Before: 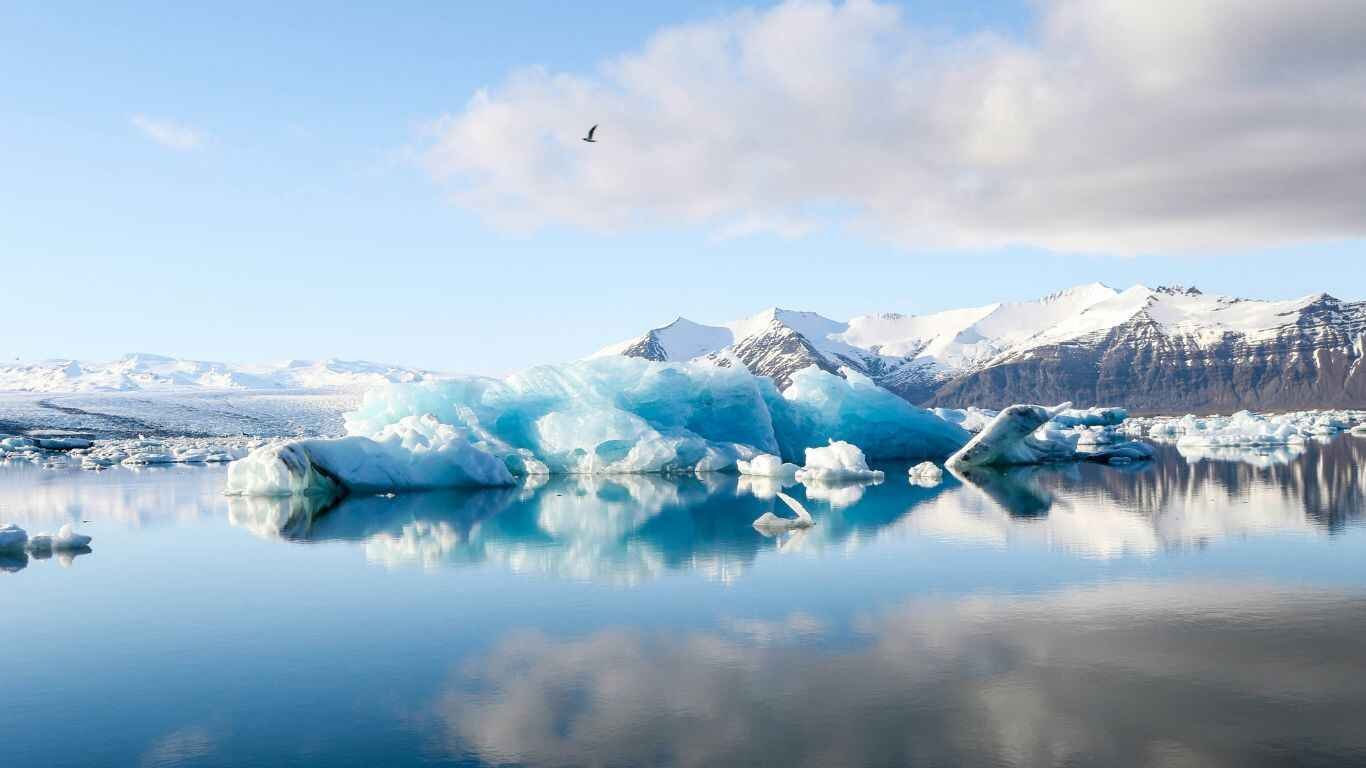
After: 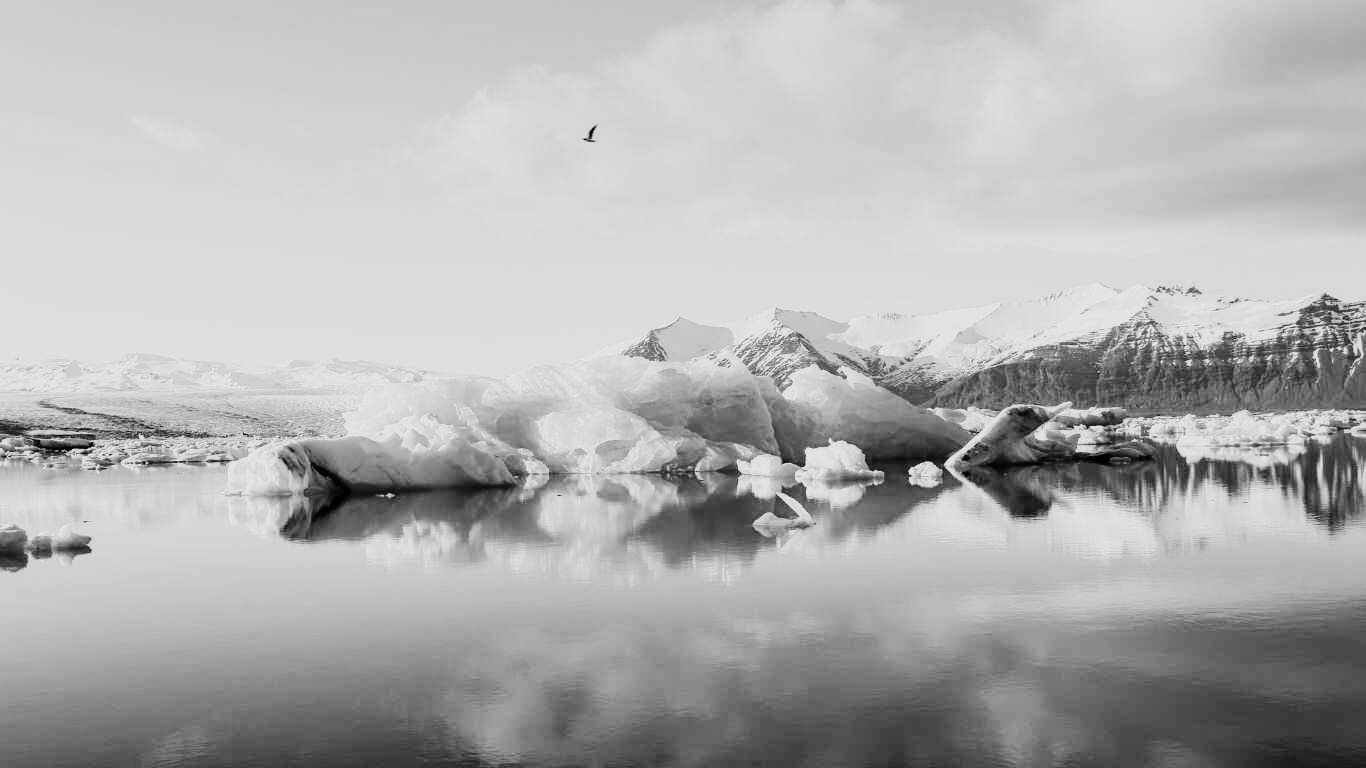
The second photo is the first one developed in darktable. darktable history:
white balance: red 0.982, blue 1.018
monochrome: a 1.94, b -0.638
sigmoid: contrast 1.8, skew -0.2, preserve hue 0%, red attenuation 0.1, red rotation 0.035, green attenuation 0.1, green rotation -0.017, blue attenuation 0.15, blue rotation -0.052, base primaries Rec2020
